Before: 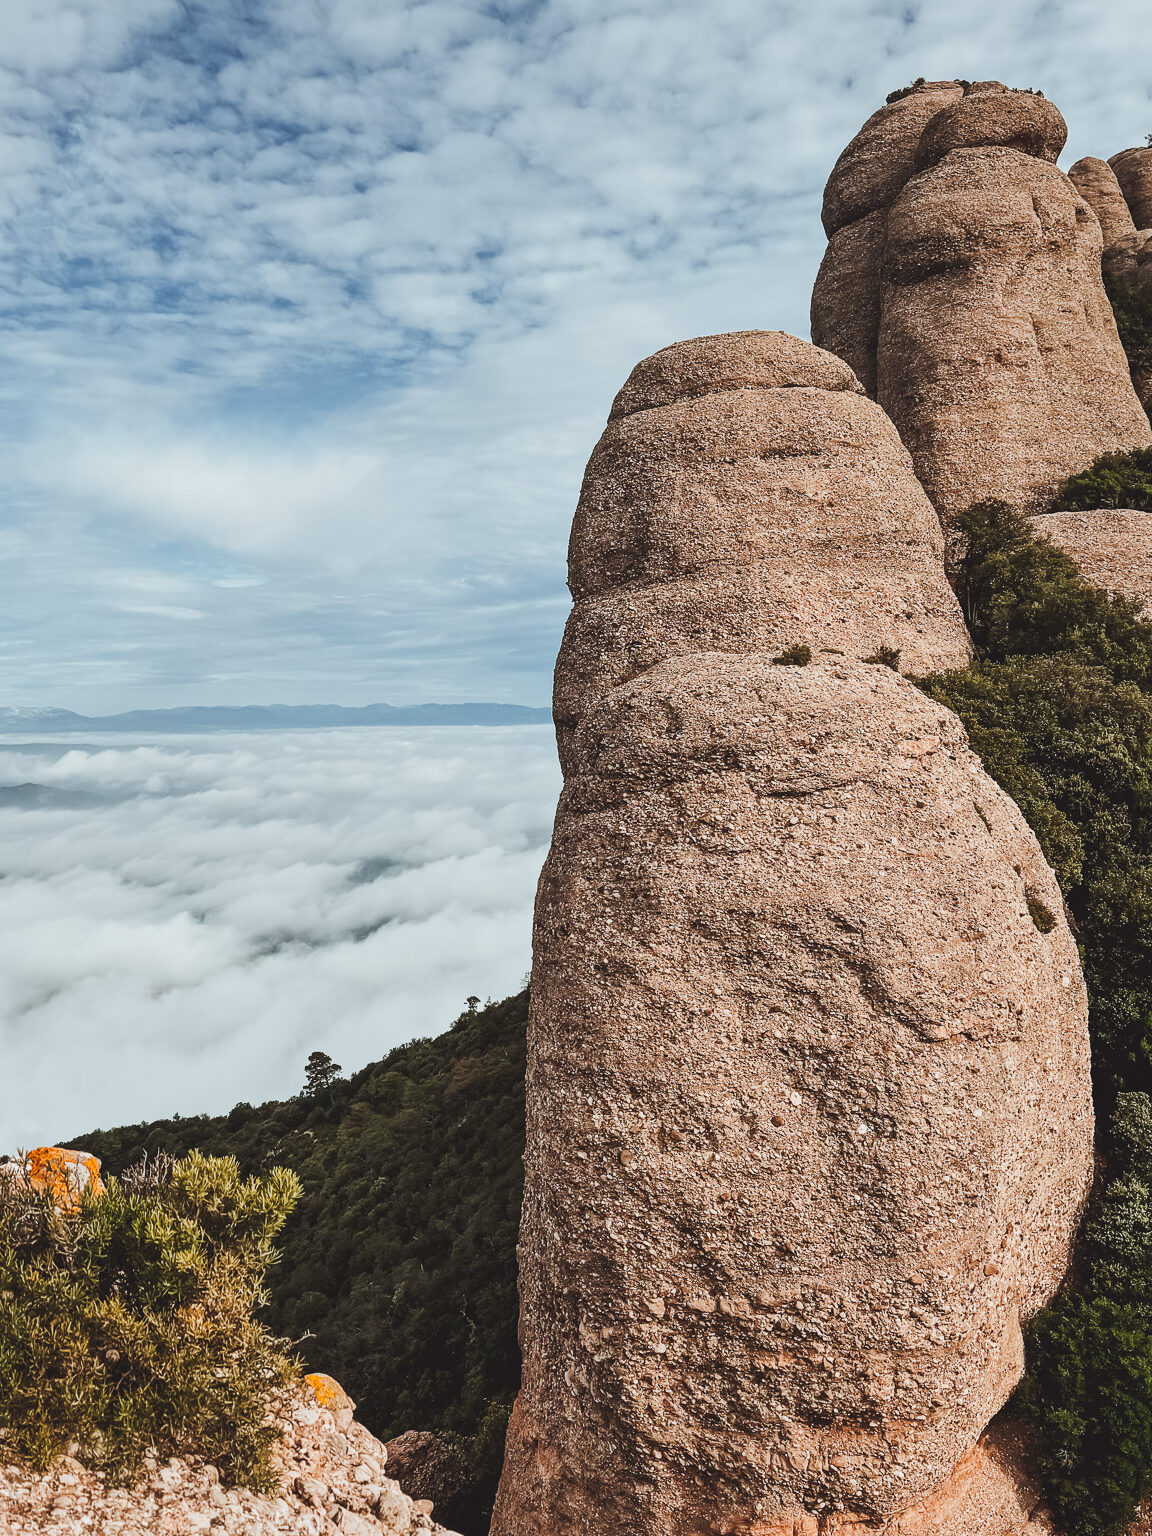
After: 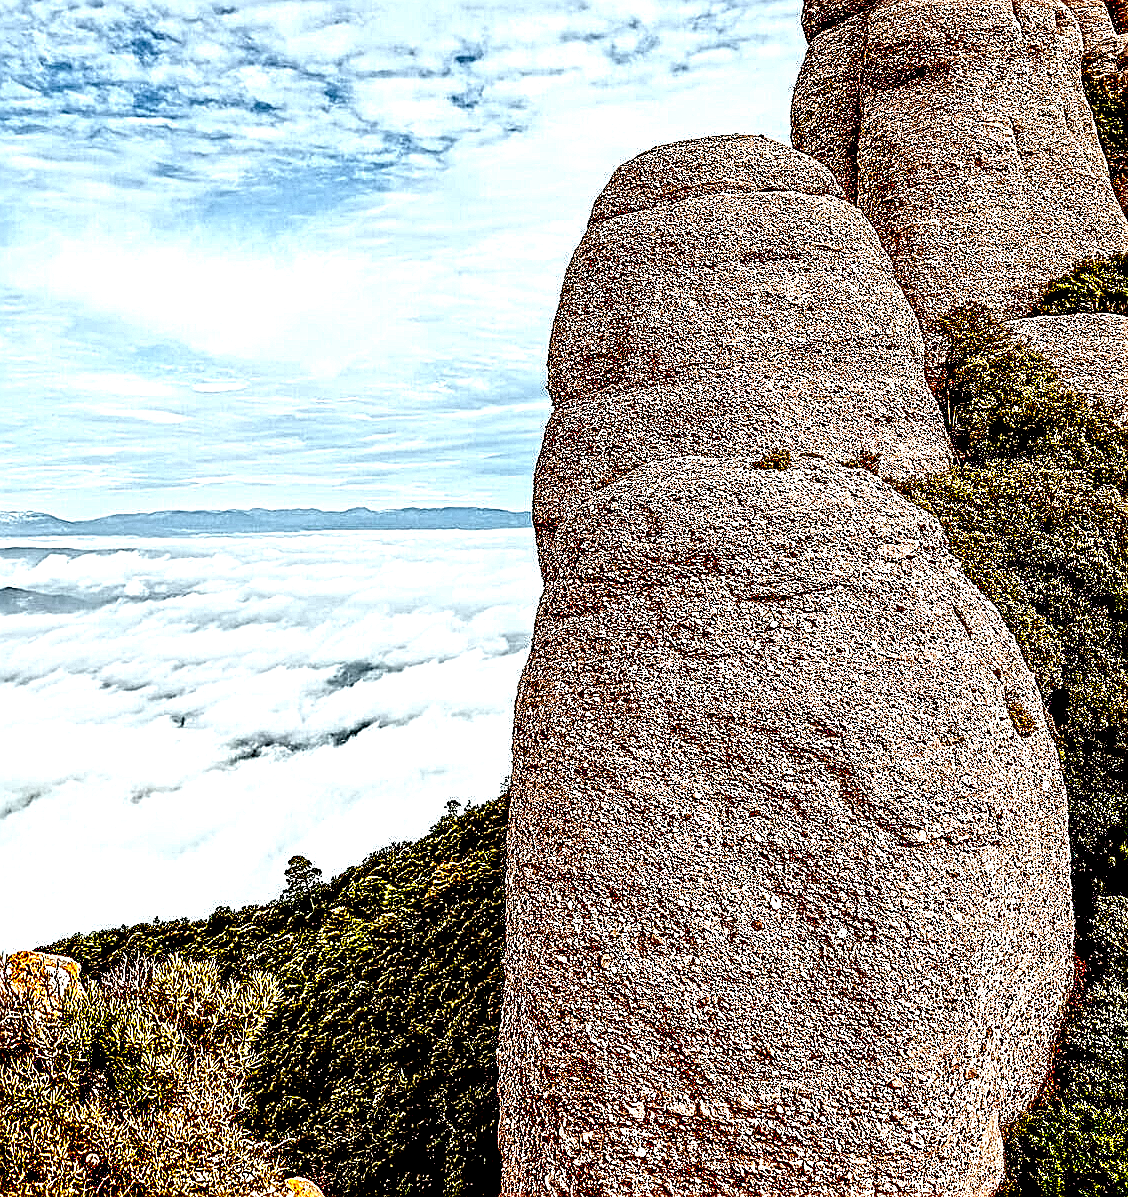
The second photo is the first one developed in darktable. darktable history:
exposure: black level correction 0.035, exposure 0.9 EV, compensate highlight preservation false
sharpen: amount 0.75
tone equalizer: -7 EV 0.15 EV, -6 EV 0.6 EV, -5 EV 1.15 EV, -4 EV 1.33 EV, -3 EV 1.15 EV, -2 EV 0.6 EV, -1 EV 0.15 EV, mask exposure compensation -0.5 EV
contrast equalizer: octaves 7, y [[0.406, 0.494, 0.589, 0.753, 0.877, 0.999], [0.5 ×6], [0.5 ×6], [0 ×6], [0 ×6]]
crop and rotate: left 1.814%, top 12.818%, right 0.25%, bottom 9.225%
